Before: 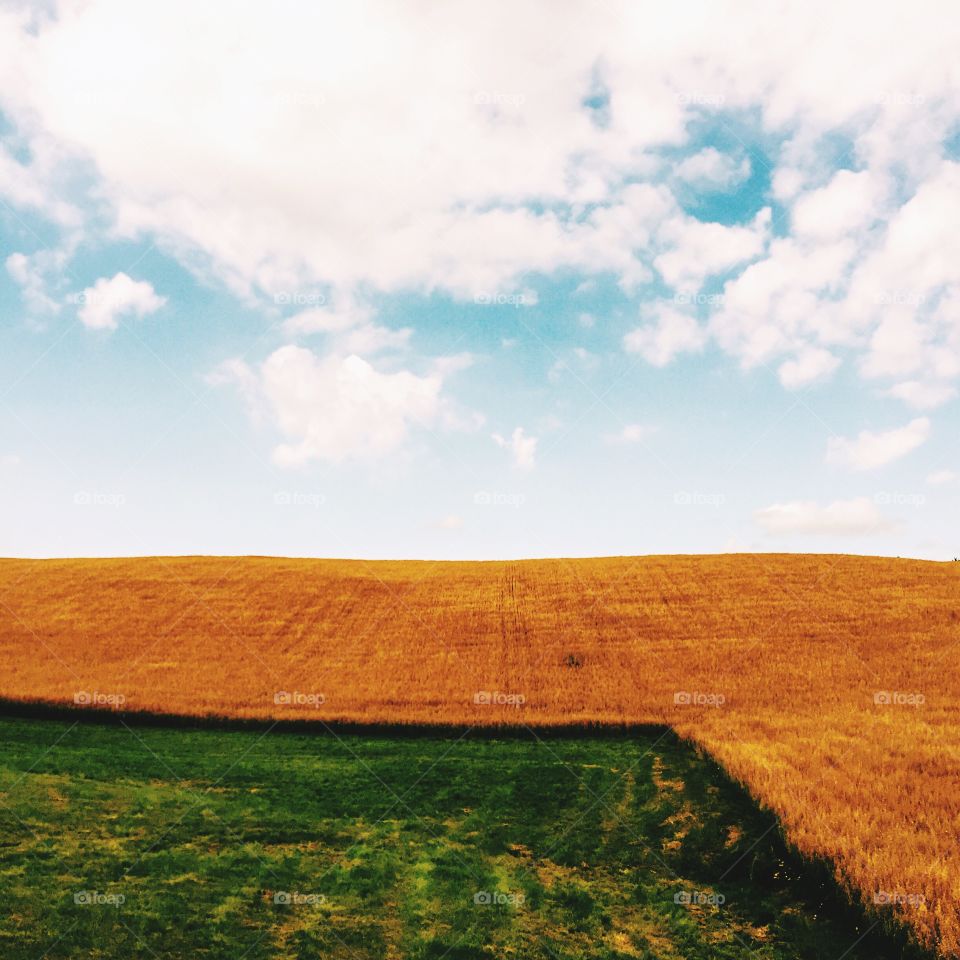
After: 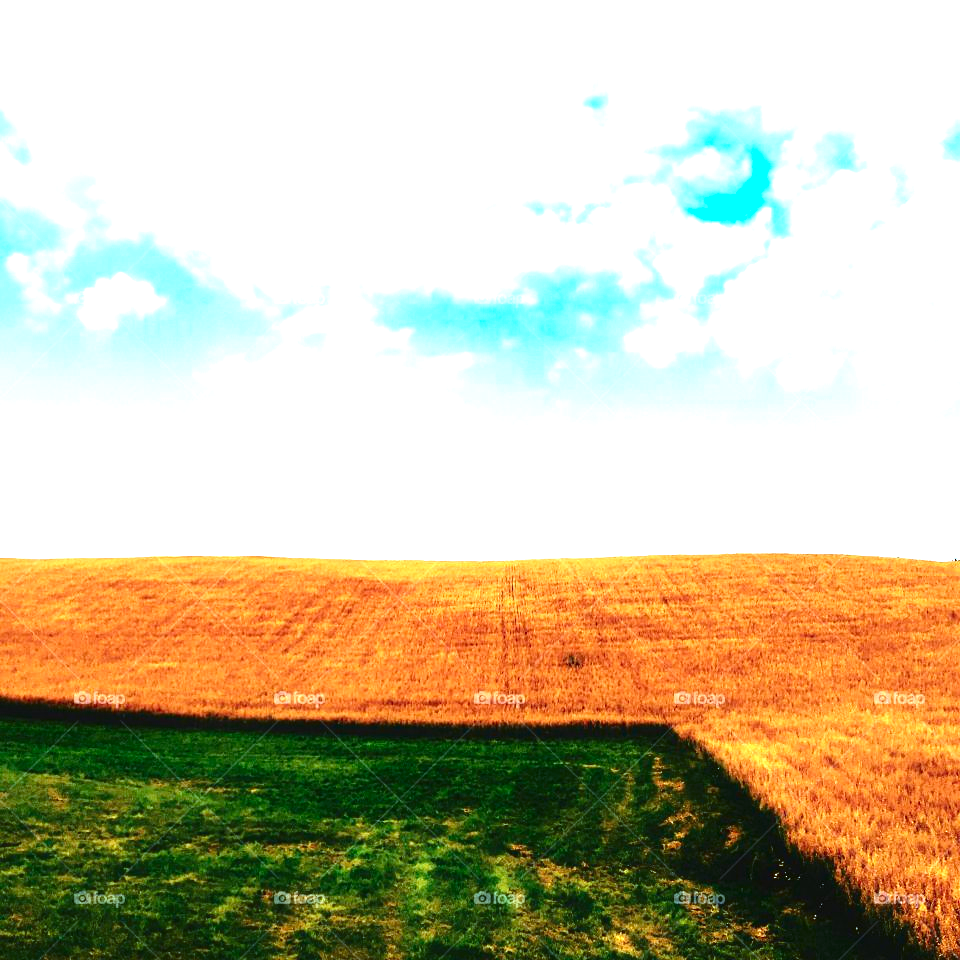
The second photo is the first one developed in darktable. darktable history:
exposure: black level correction 0, exposure 1.199 EV, compensate exposure bias true, compensate highlight preservation false
contrast equalizer: octaves 7, y [[0.5, 0.488, 0.462, 0.461, 0.491, 0.5], [0.5 ×6], [0.5 ×6], [0 ×6], [0 ×6]]
contrast brightness saturation: contrast 0.125, brightness -0.236, saturation 0.142
color correction: highlights a* -10.71, highlights b* -18.92
